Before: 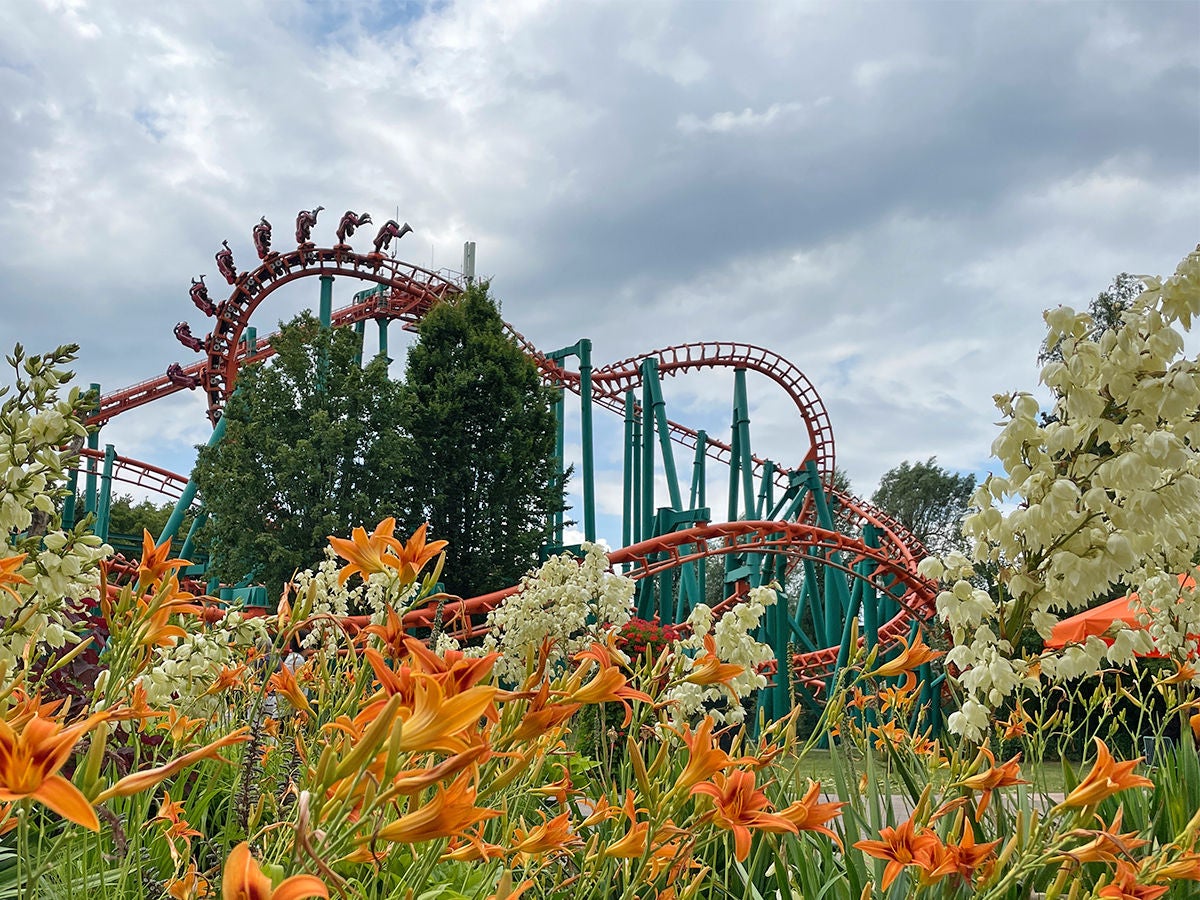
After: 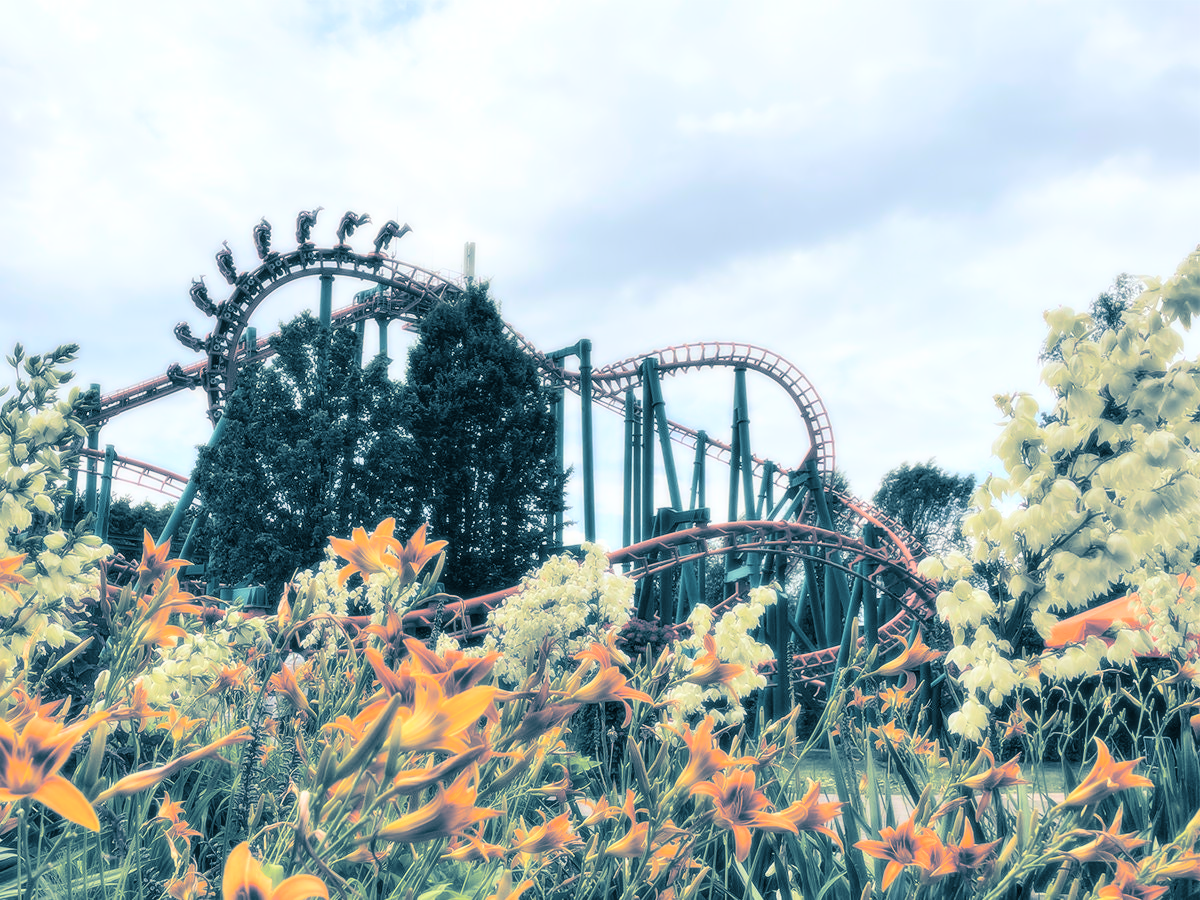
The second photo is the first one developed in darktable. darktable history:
split-toning: shadows › hue 212.4°, balance -70
bloom: size 0%, threshold 54.82%, strength 8.31%
local contrast: detail 110%
